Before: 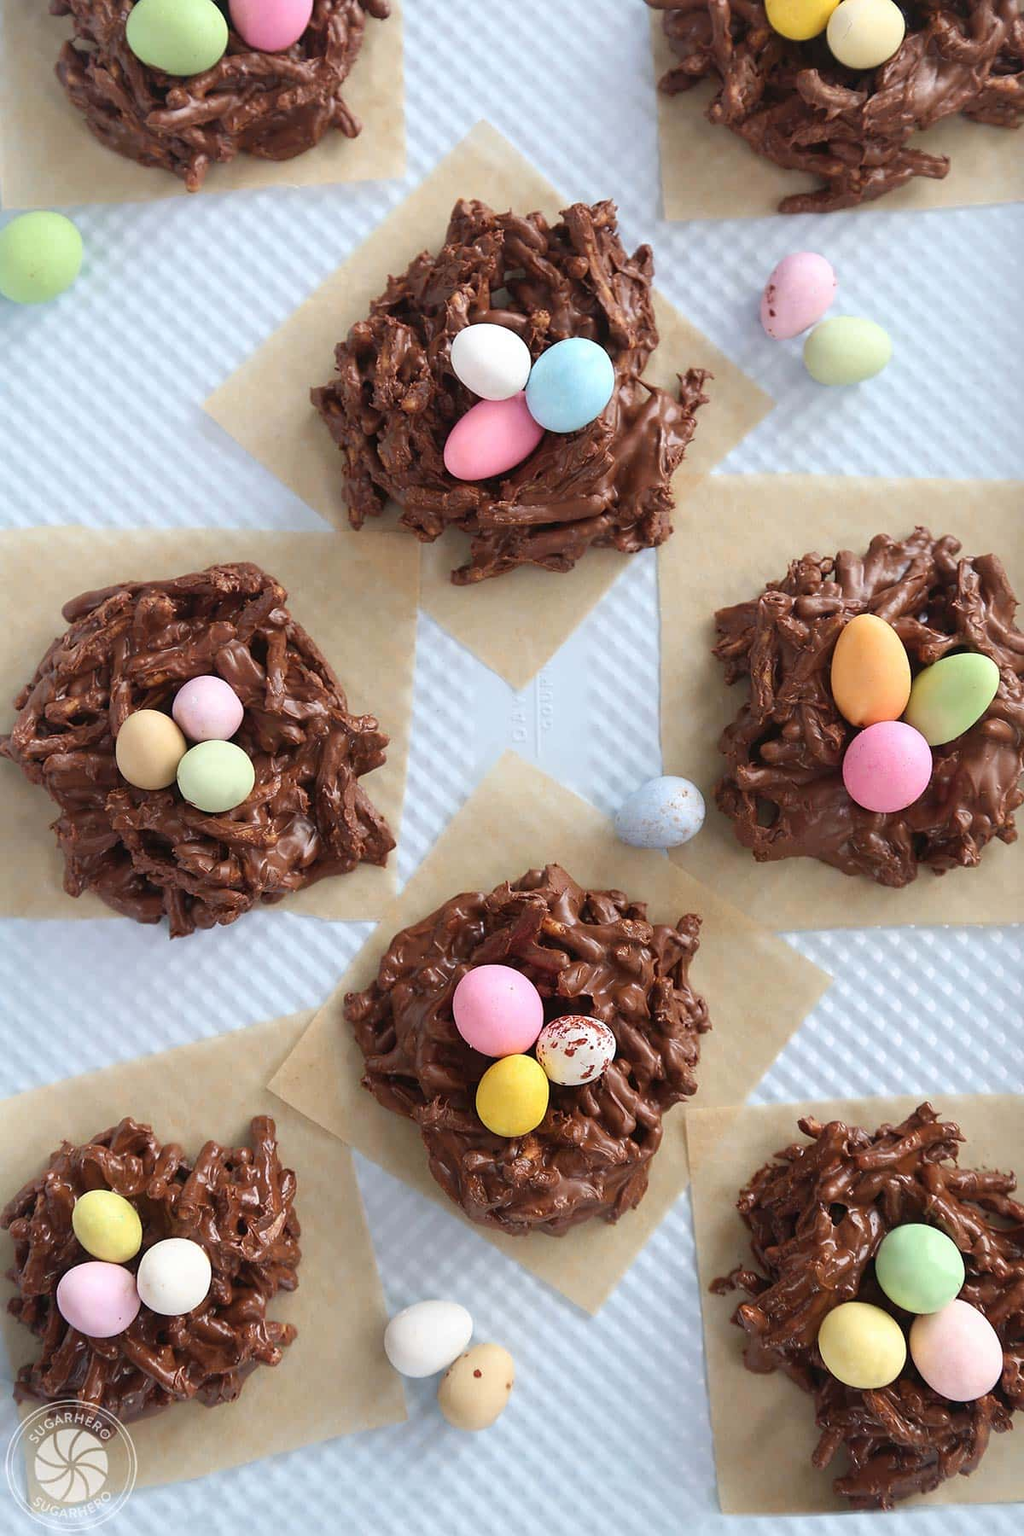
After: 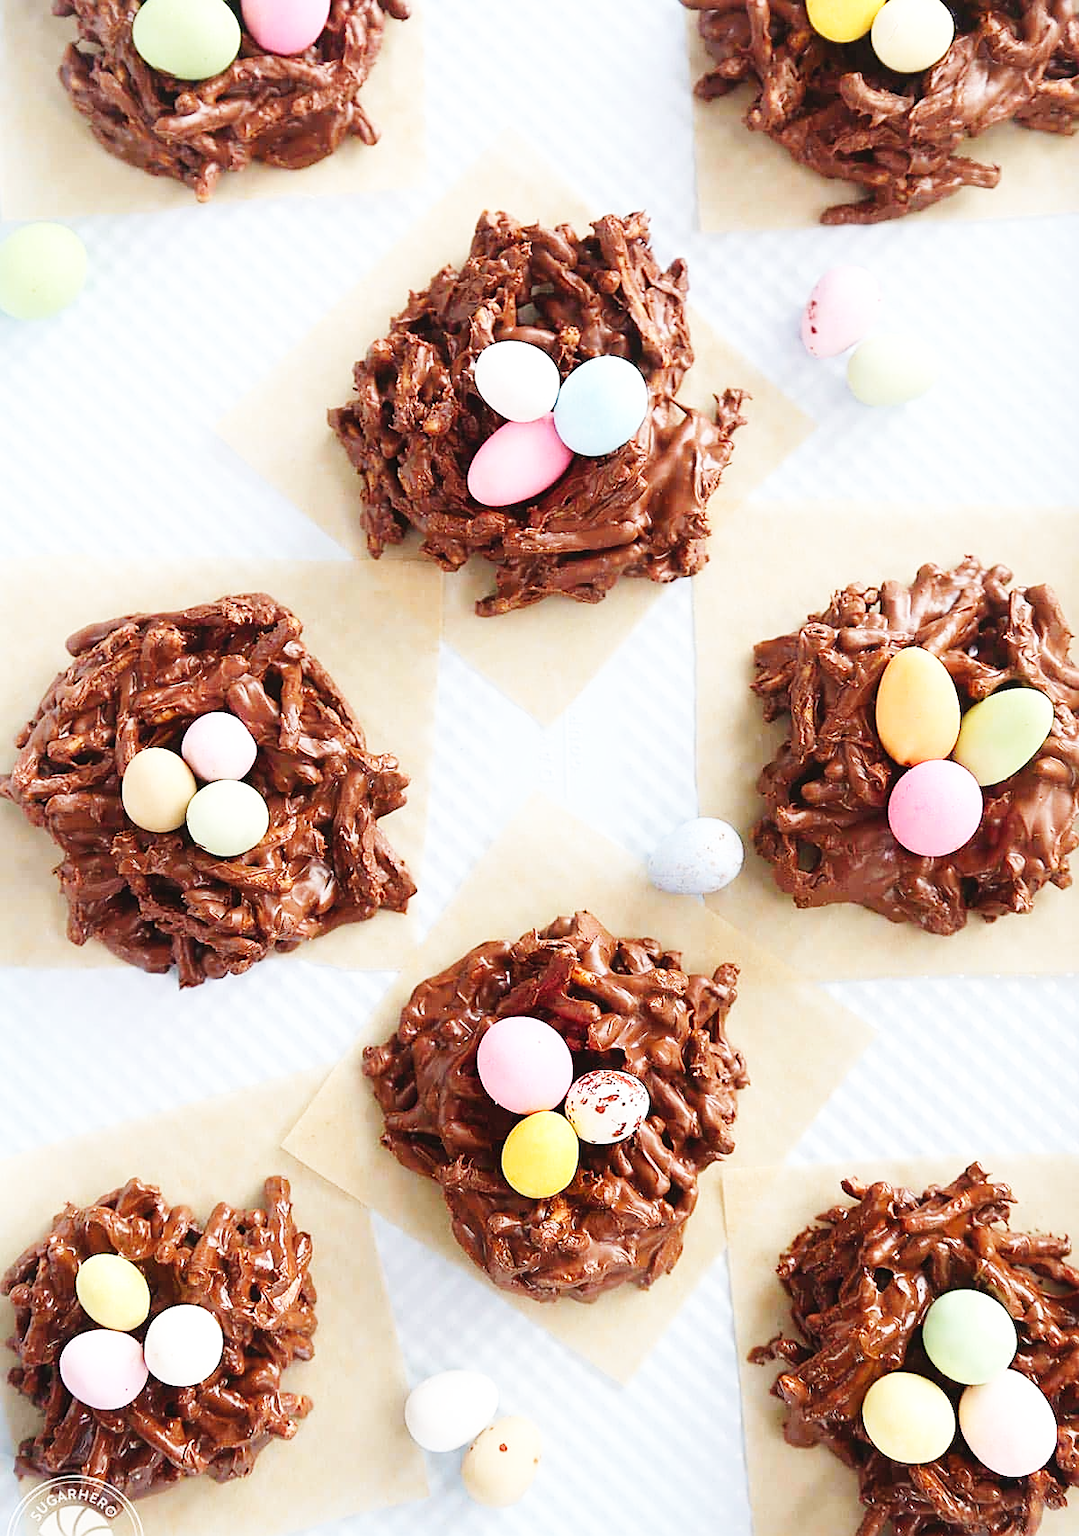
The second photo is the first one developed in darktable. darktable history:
sharpen: on, module defaults
crop and rotate: top 0%, bottom 5.097%
base curve: curves: ch0 [(0, 0.003) (0.001, 0.002) (0.006, 0.004) (0.02, 0.022) (0.048, 0.086) (0.094, 0.234) (0.162, 0.431) (0.258, 0.629) (0.385, 0.8) (0.548, 0.918) (0.751, 0.988) (1, 1)], preserve colors none
contrast equalizer: octaves 7, y [[0.6 ×6], [0.55 ×6], [0 ×6], [0 ×6], [0 ×6]], mix -0.3
